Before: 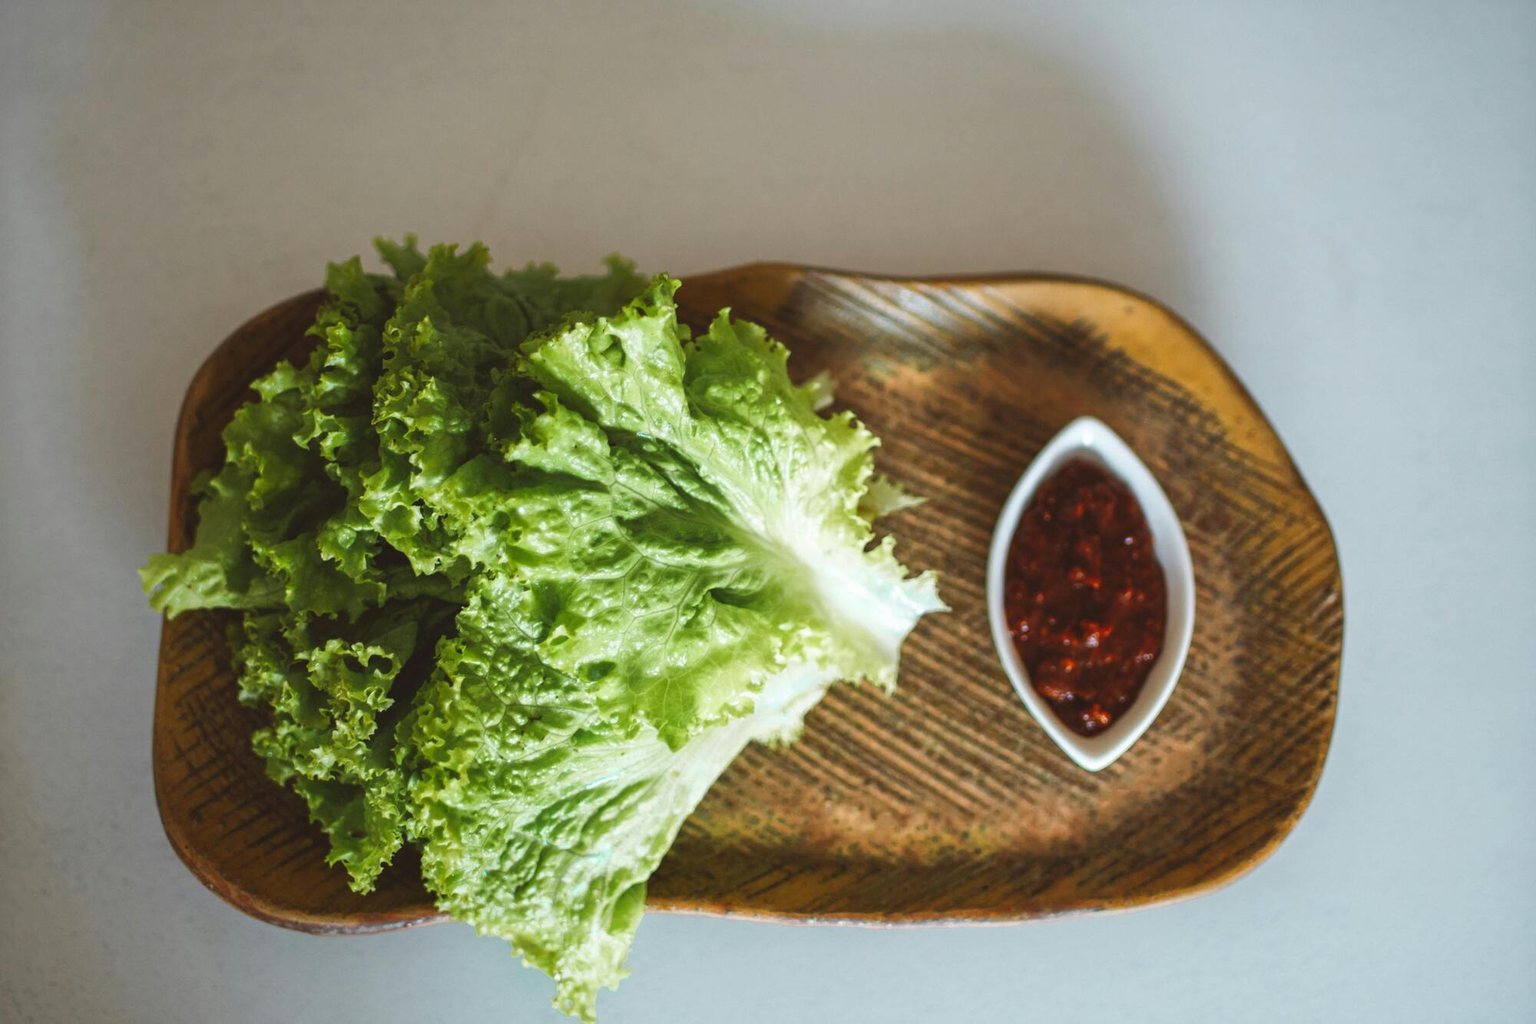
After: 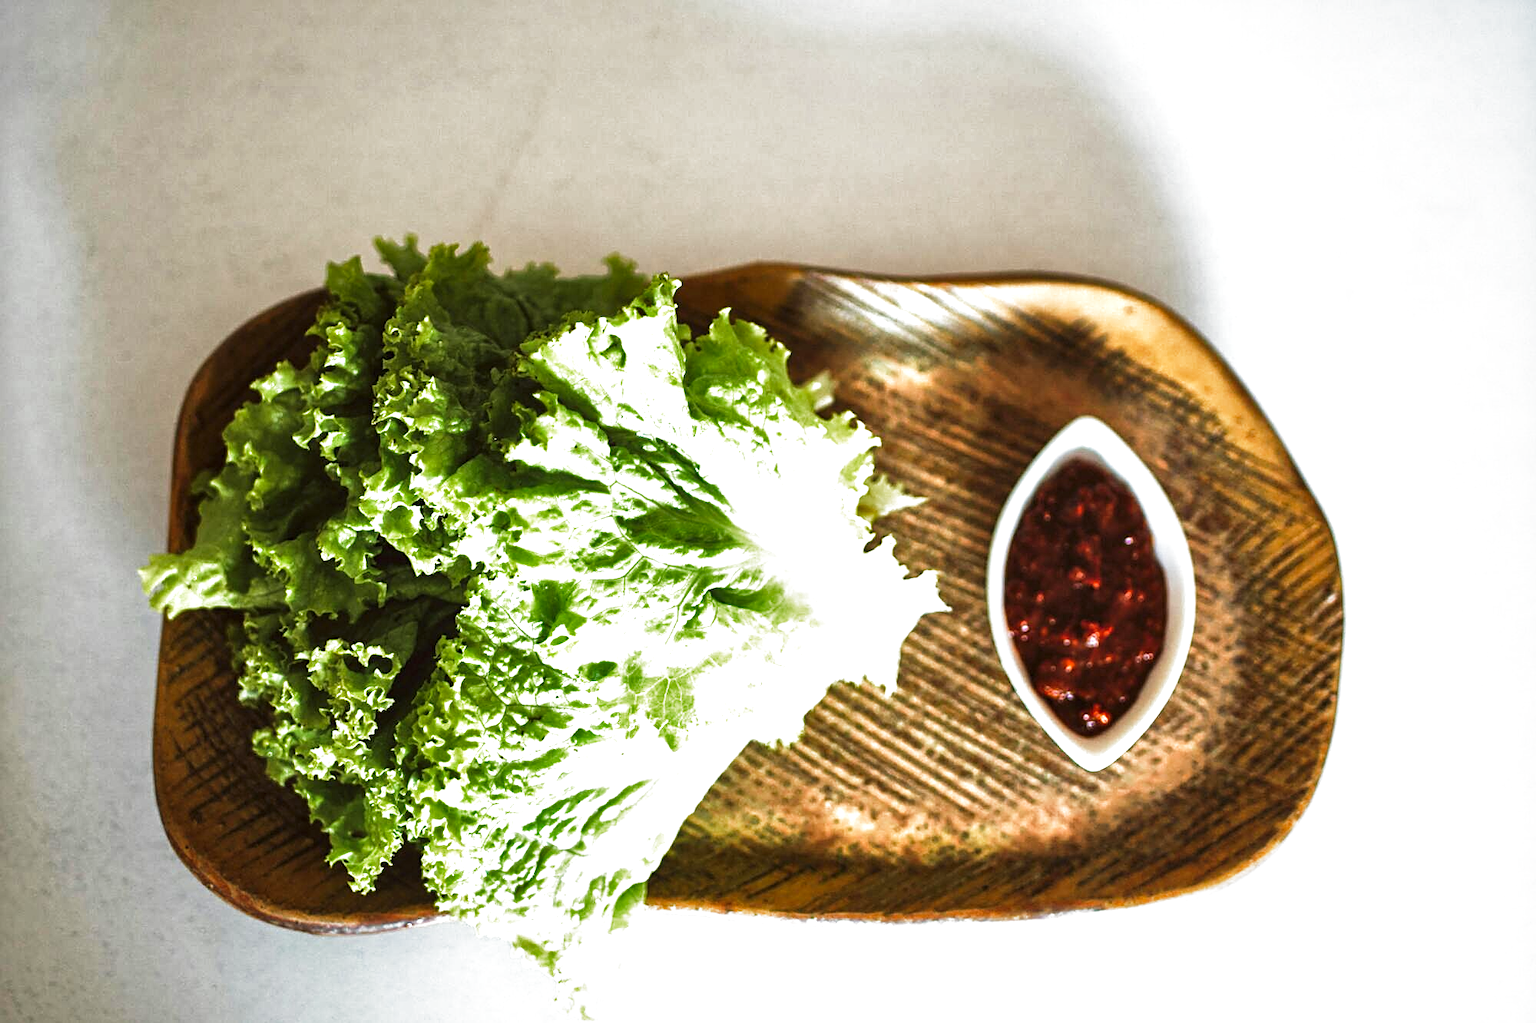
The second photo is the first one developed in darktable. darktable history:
exposure: black level correction -0.005, exposure 0.613 EV, compensate highlight preservation false
sharpen: on, module defaults
filmic rgb: black relative exposure -7.99 EV, white relative exposure 2.19 EV, hardness 7.02, add noise in highlights 0, preserve chrominance no, color science v4 (2020)
local contrast: mode bilateral grid, contrast 25, coarseness 59, detail 152%, midtone range 0.2
